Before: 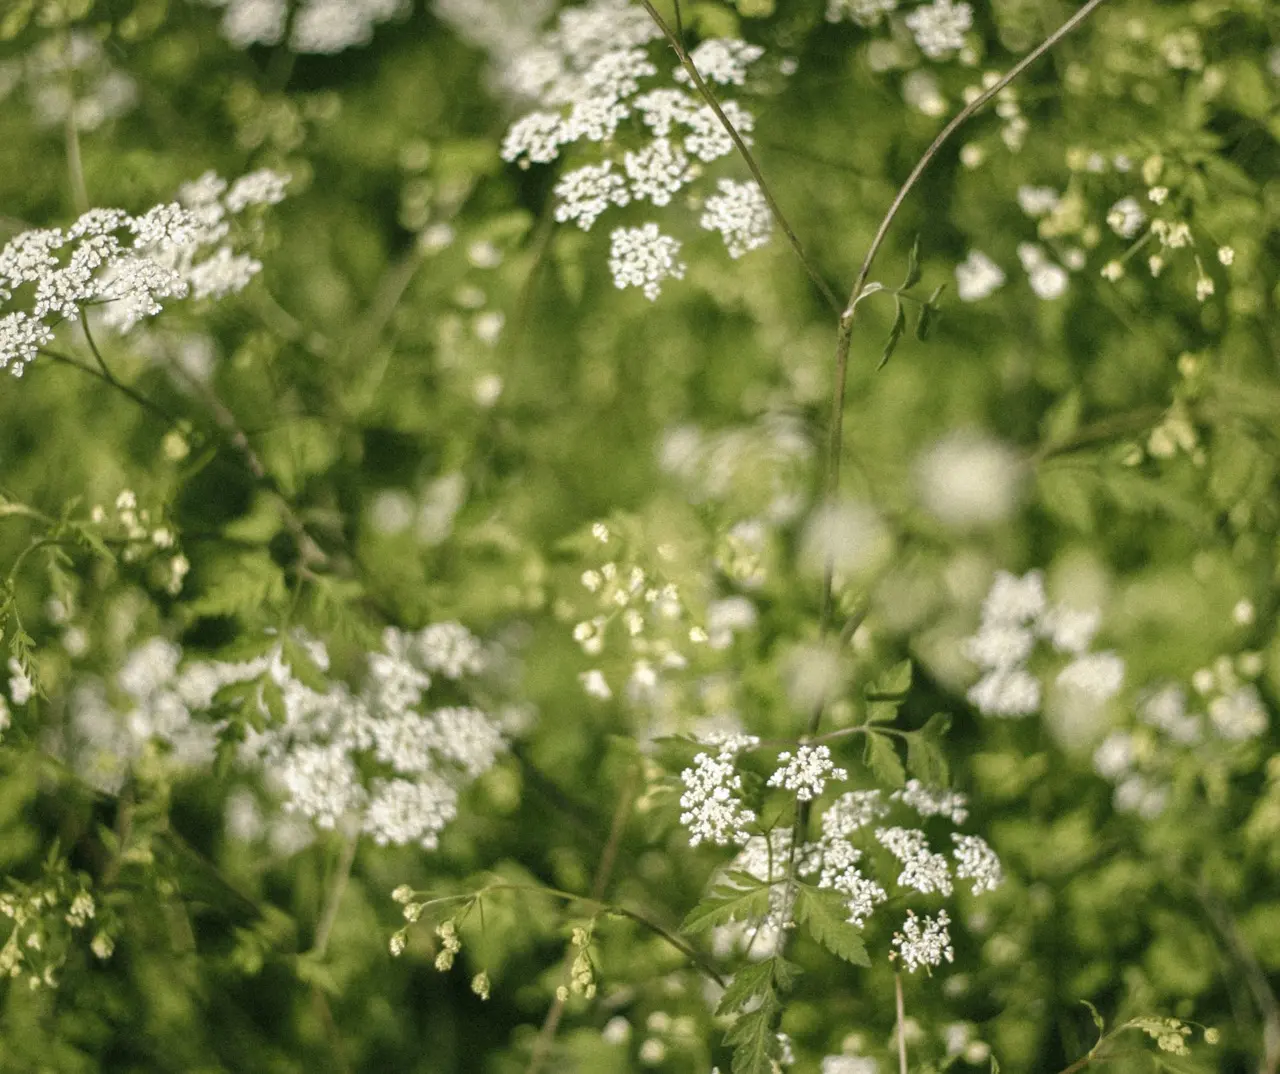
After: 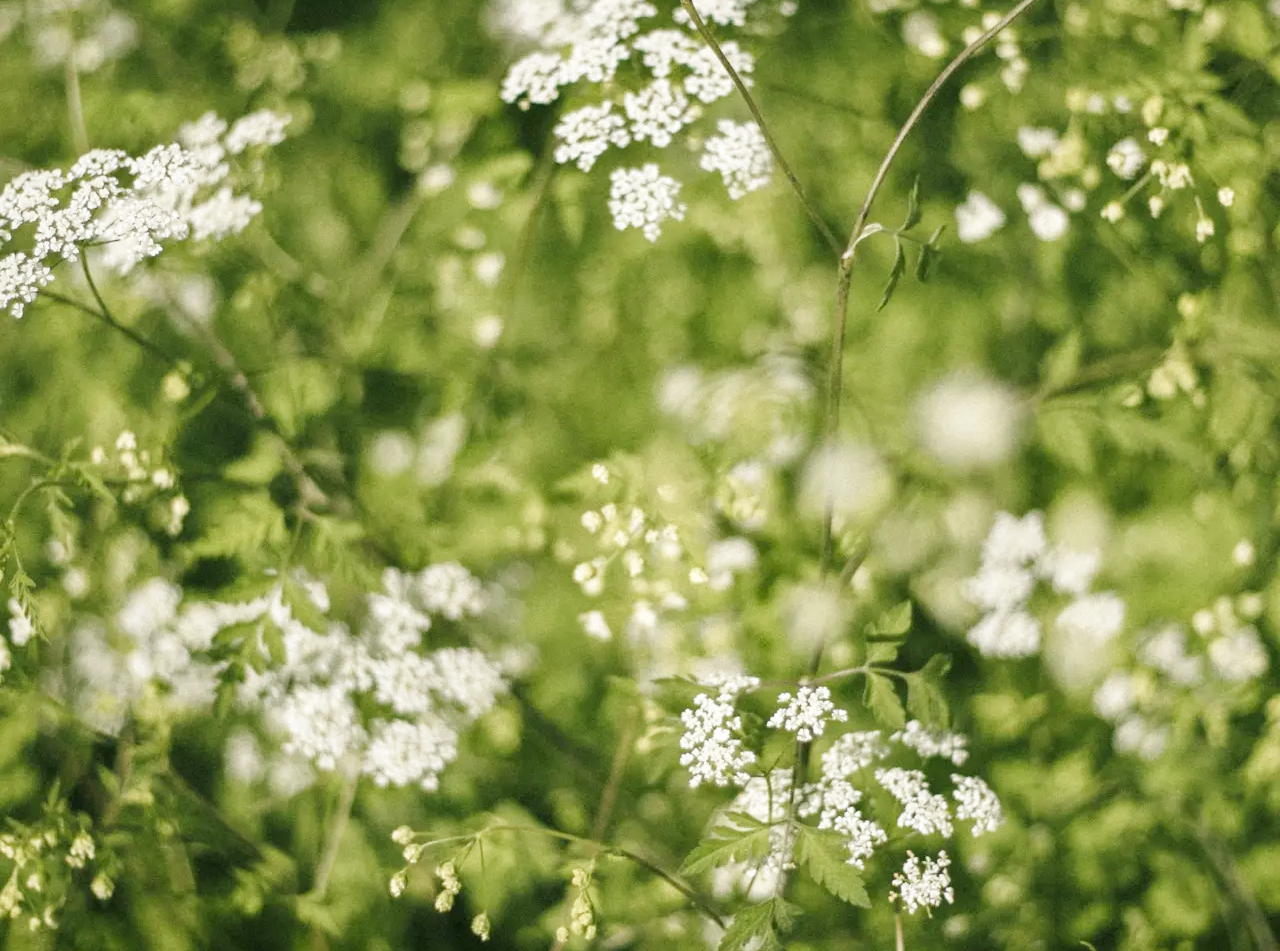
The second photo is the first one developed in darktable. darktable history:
exposure: compensate exposure bias true, compensate highlight preservation false
crop and rotate: top 5.541%, bottom 5.905%
base curve: curves: ch0 [(0, 0) (0.204, 0.334) (0.55, 0.733) (1, 1)], preserve colors none
shadows and highlights: shadows -88.93, highlights -37.29, soften with gaussian
